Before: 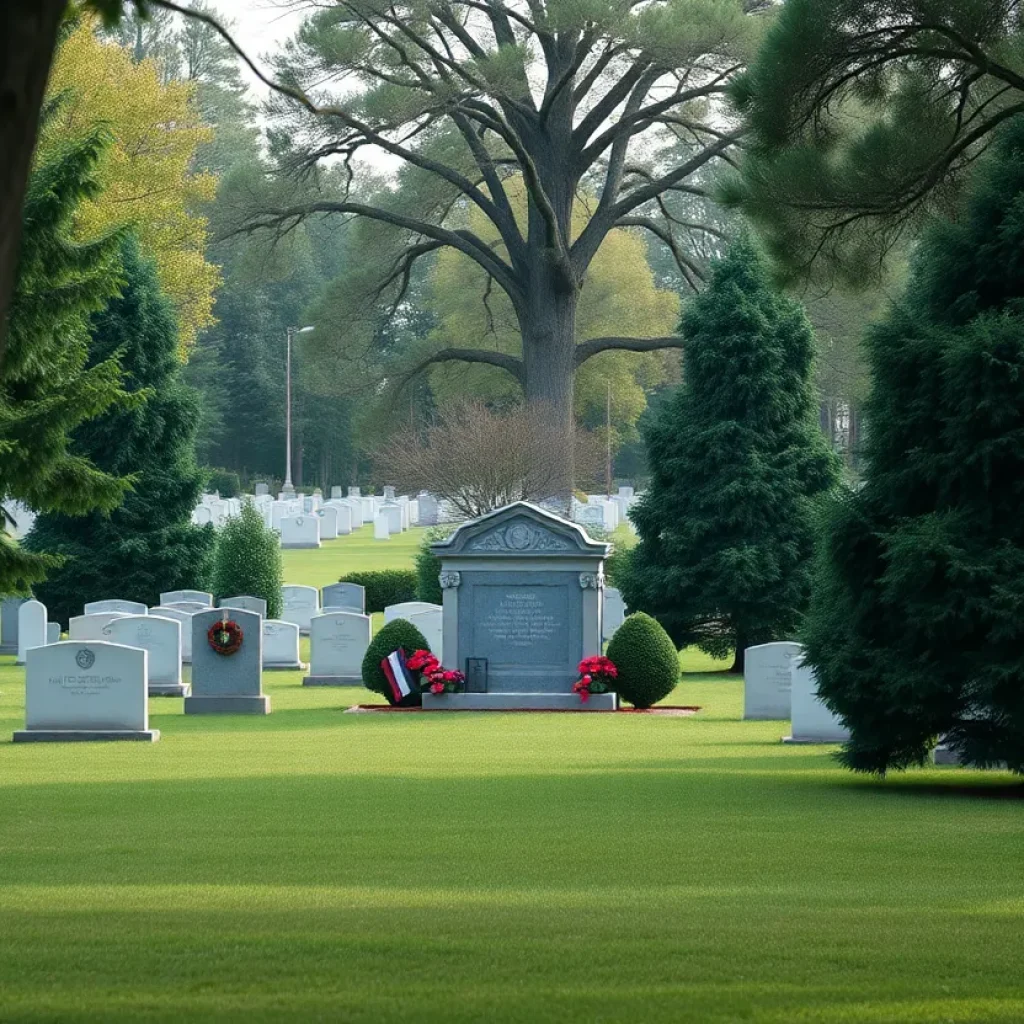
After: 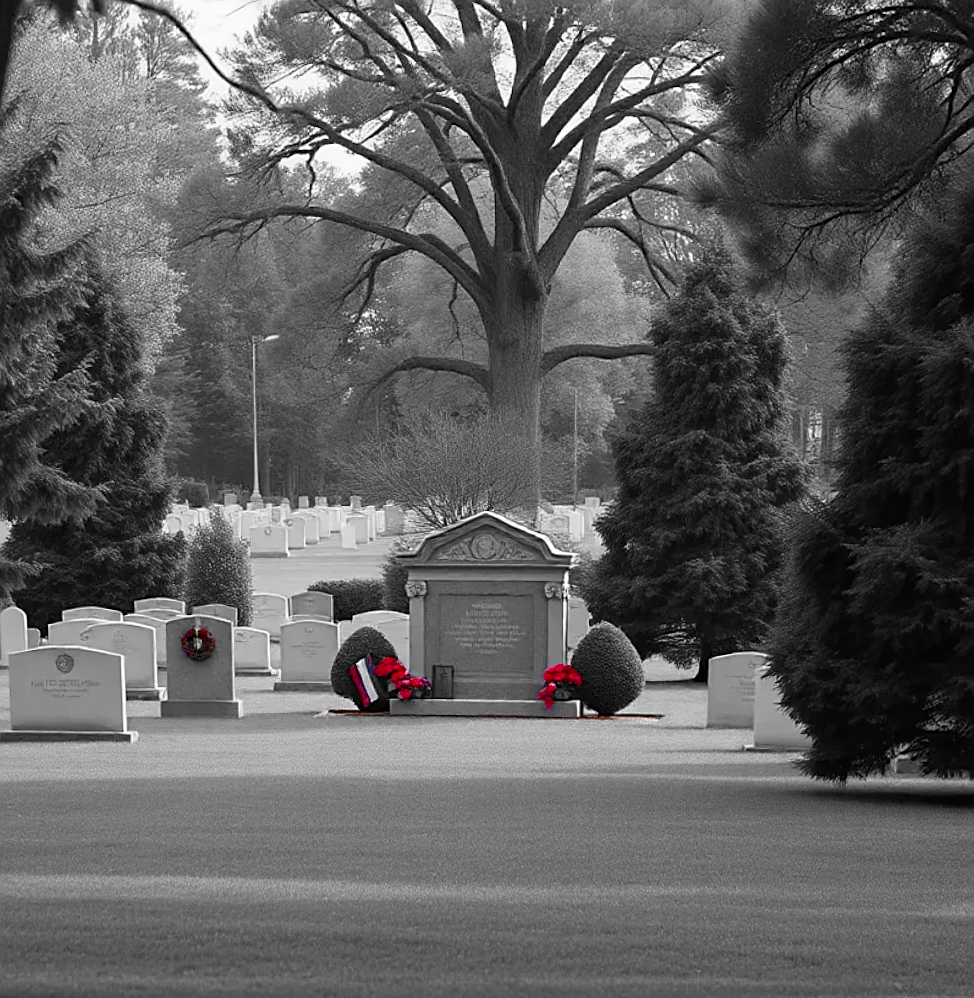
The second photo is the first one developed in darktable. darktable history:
color zones: curves: ch0 [(0, 0.278) (0.143, 0.5) (0.286, 0.5) (0.429, 0.5) (0.571, 0.5) (0.714, 0.5) (0.857, 0.5) (1, 0.5)]; ch1 [(0, 1) (0.143, 0.165) (0.286, 0) (0.429, 0) (0.571, 0) (0.714, 0) (0.857, 0.5) (1, 0.5)]; ch2 [(0, 0.508) (0.143, 0.5) (0.286, 0.5) (0.429, 0.5) (0.571, 0.5) (0.714, 0.5) (0.857, 0.5) (1, 0.5)]
sharpen: on, module defaults
rotate and perspective: rotation 0.074°, lens shift (vertical) 0.096, lens shift (horizontal) -0.041, crop left 0.043, crop right 0.952, crop top 0.024, crop bottom 0.979
exposure: exposure -0.153 EV, compensate highlight preservation false
haze removal: strength 0.1, compatibility mode true, adaptive false
